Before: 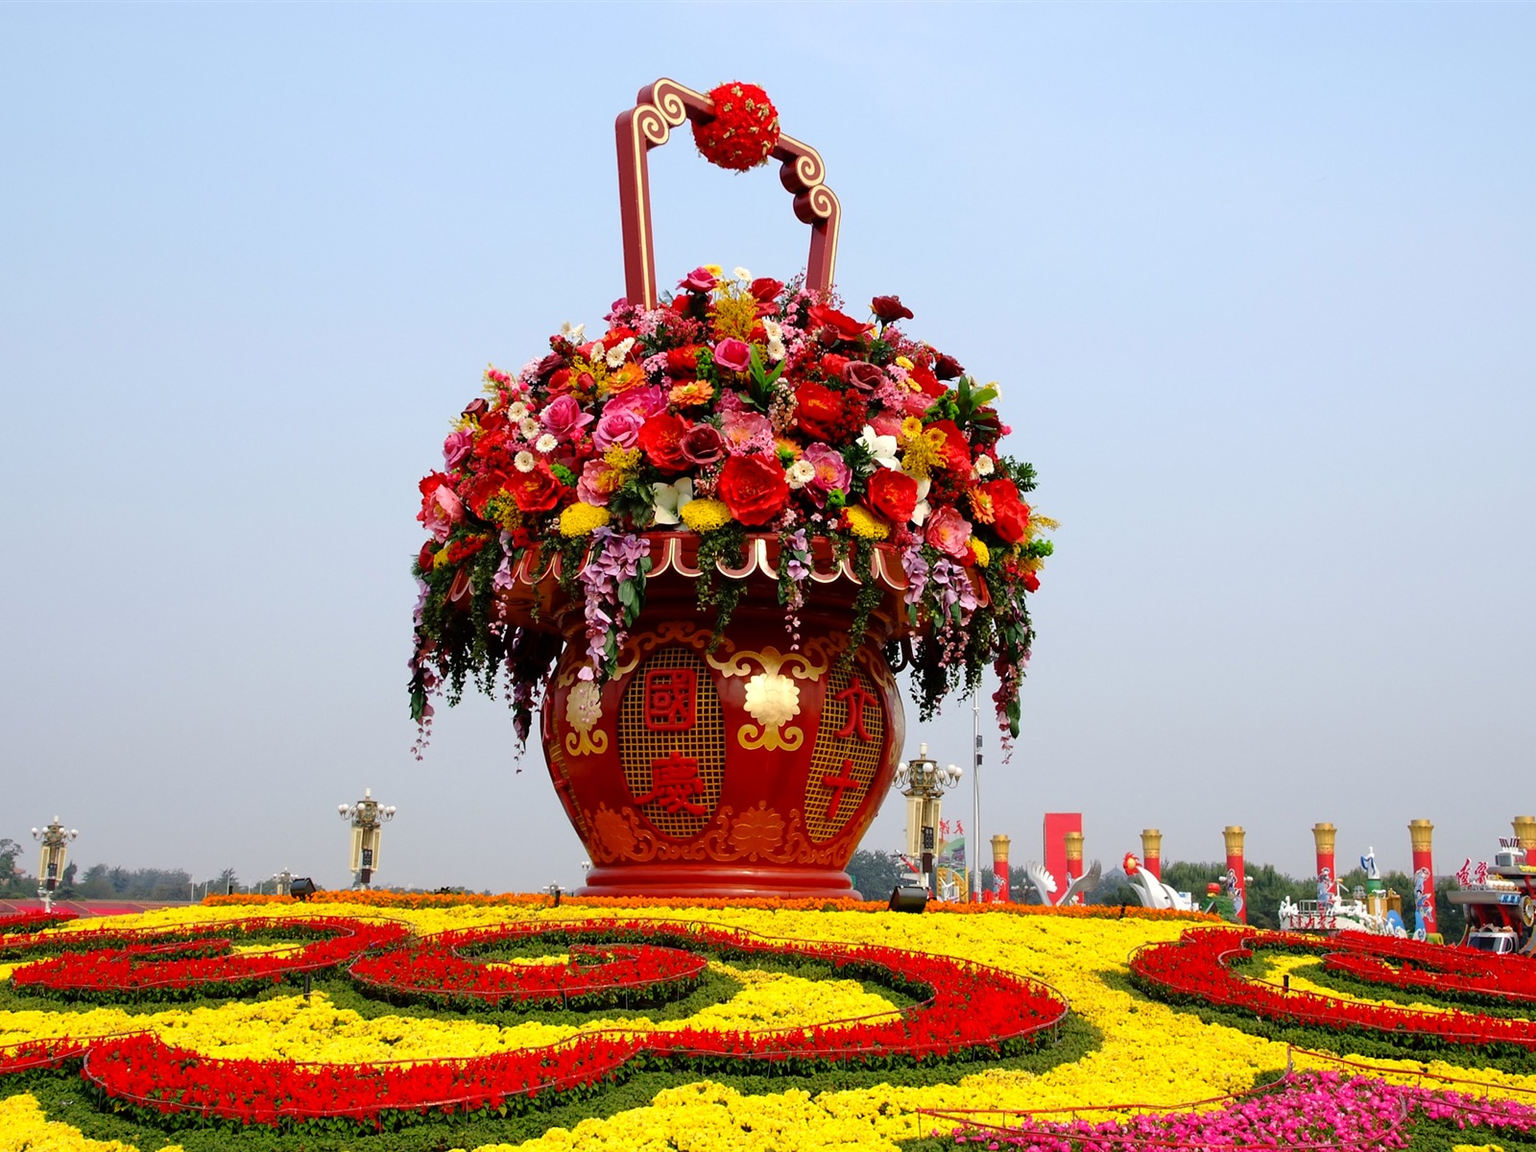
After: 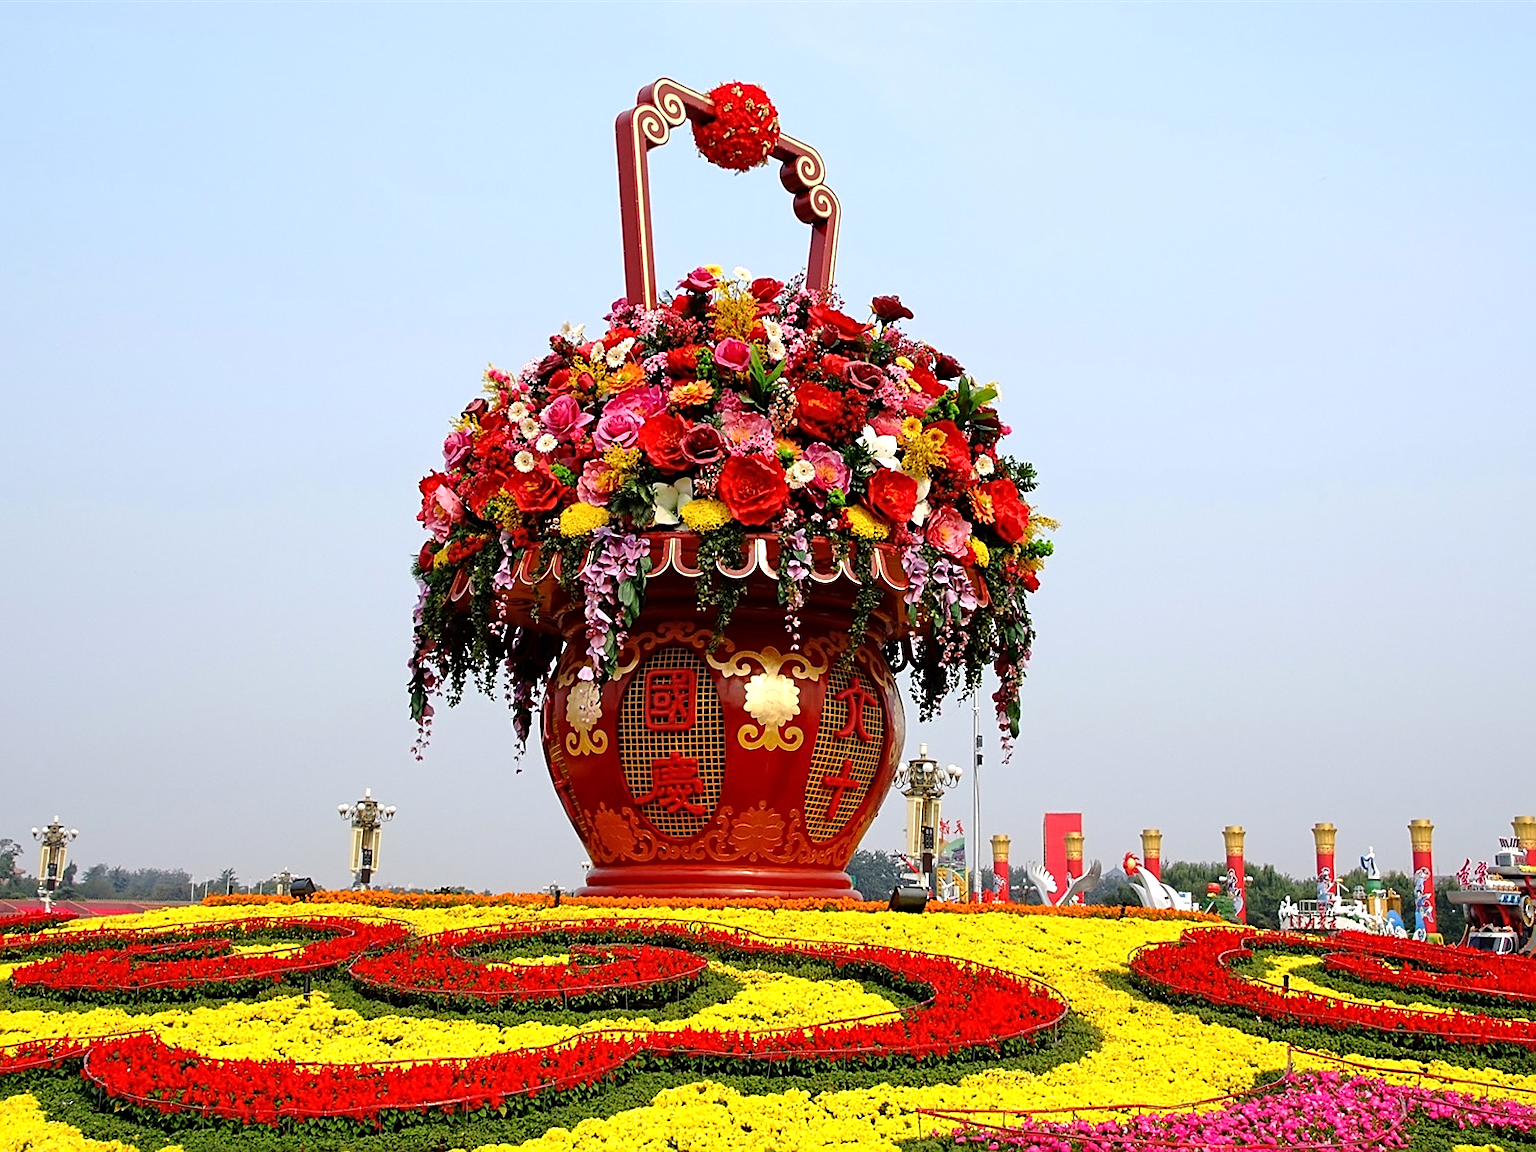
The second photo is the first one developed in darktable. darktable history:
sharpen: on, module defaults
contrast equalizer: octaves 7, y [[0.502, 0.505, 0.512, 0.529, 0.564, 0.588], [0.5 ×6], [0.502, 0.505, 0.512, 0.529, 0.564, 0.588], [0, 0.001, 0.001, 0.004, 0.008, 0.011], [0, 0.001, 0.001, 0.004, 0.008, 0.011]], mix 0.592
exposure: exposure 0.19 EV, compensate highlight preservation false
